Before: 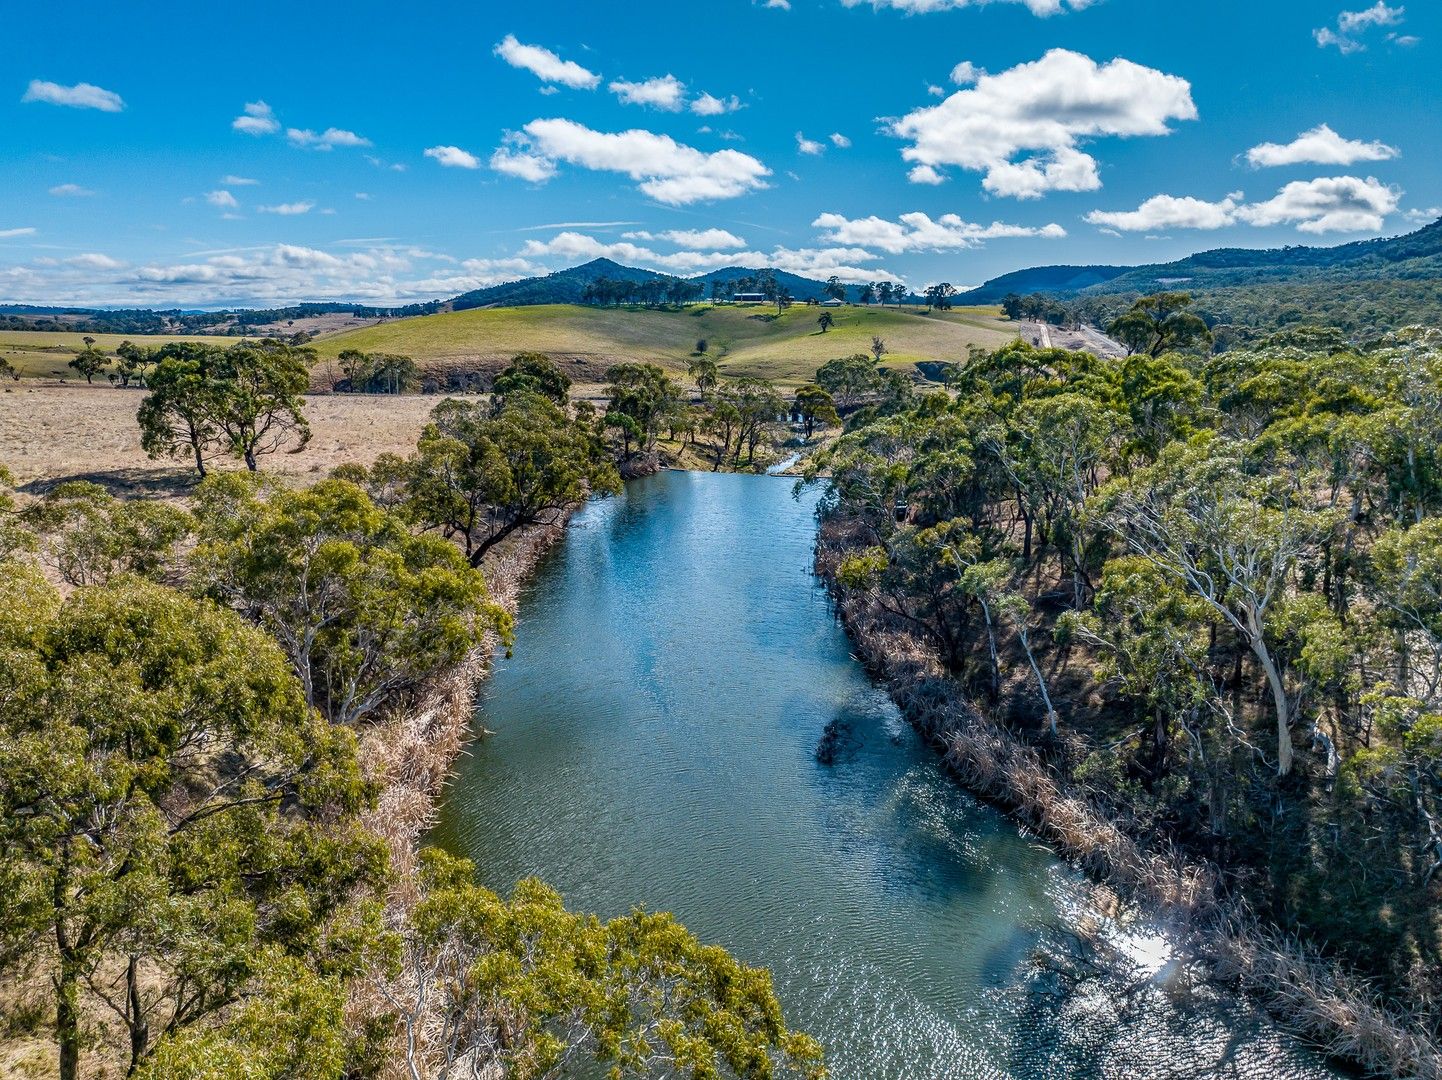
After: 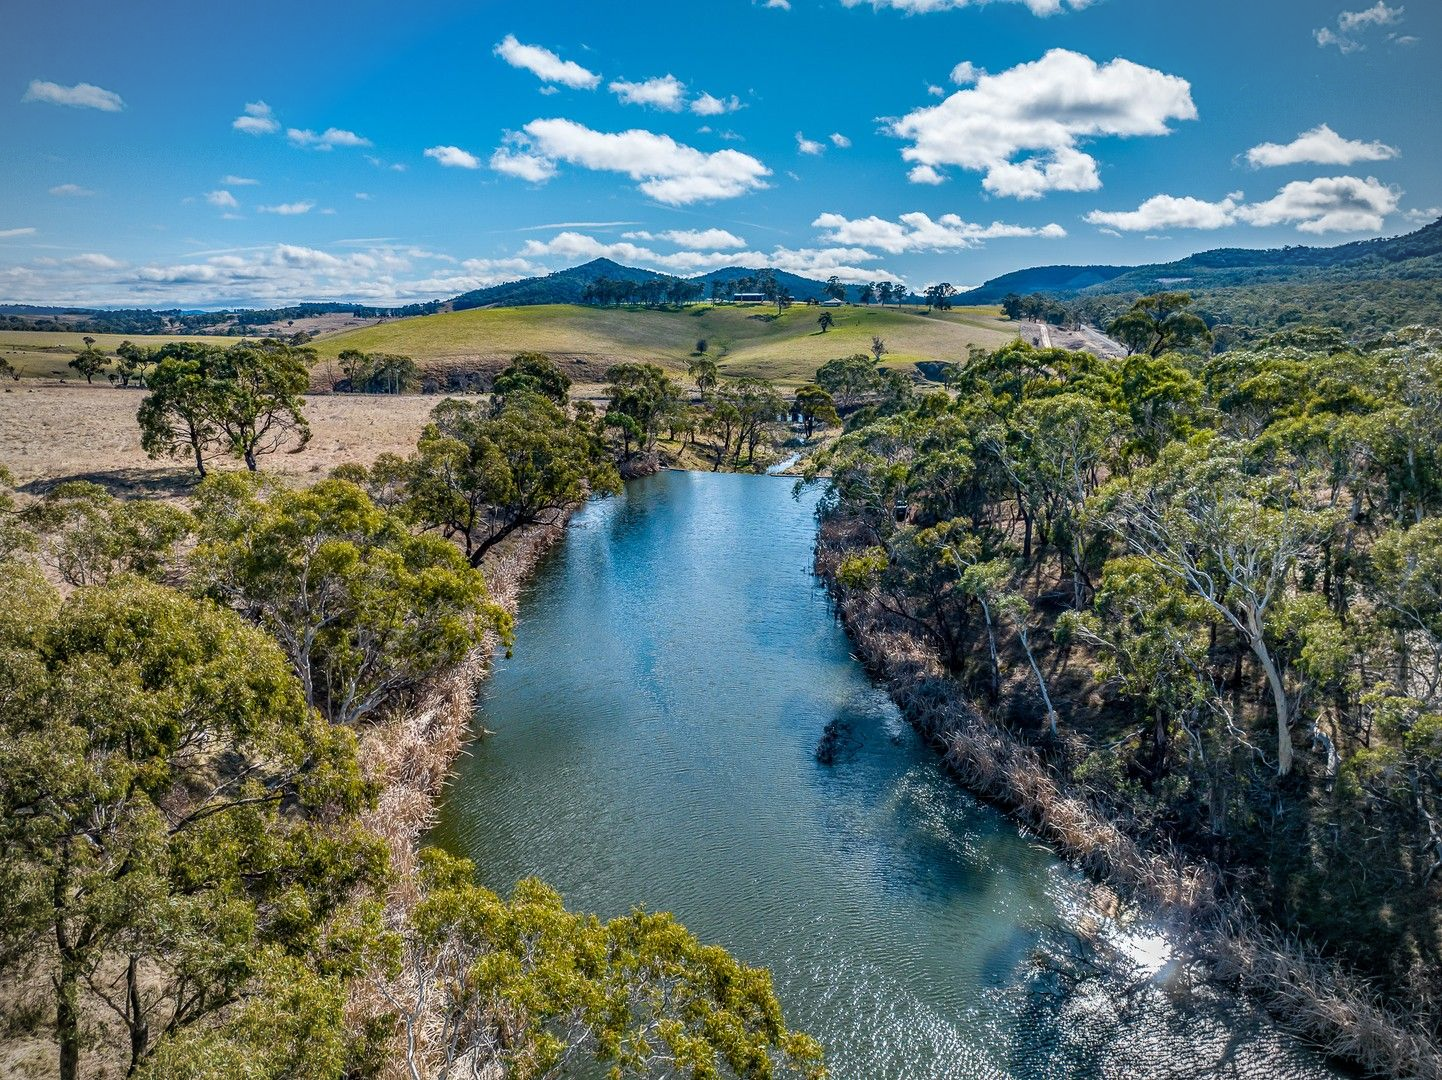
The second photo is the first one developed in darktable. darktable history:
vignetting: fall-off radius 60.85%, unbound false
